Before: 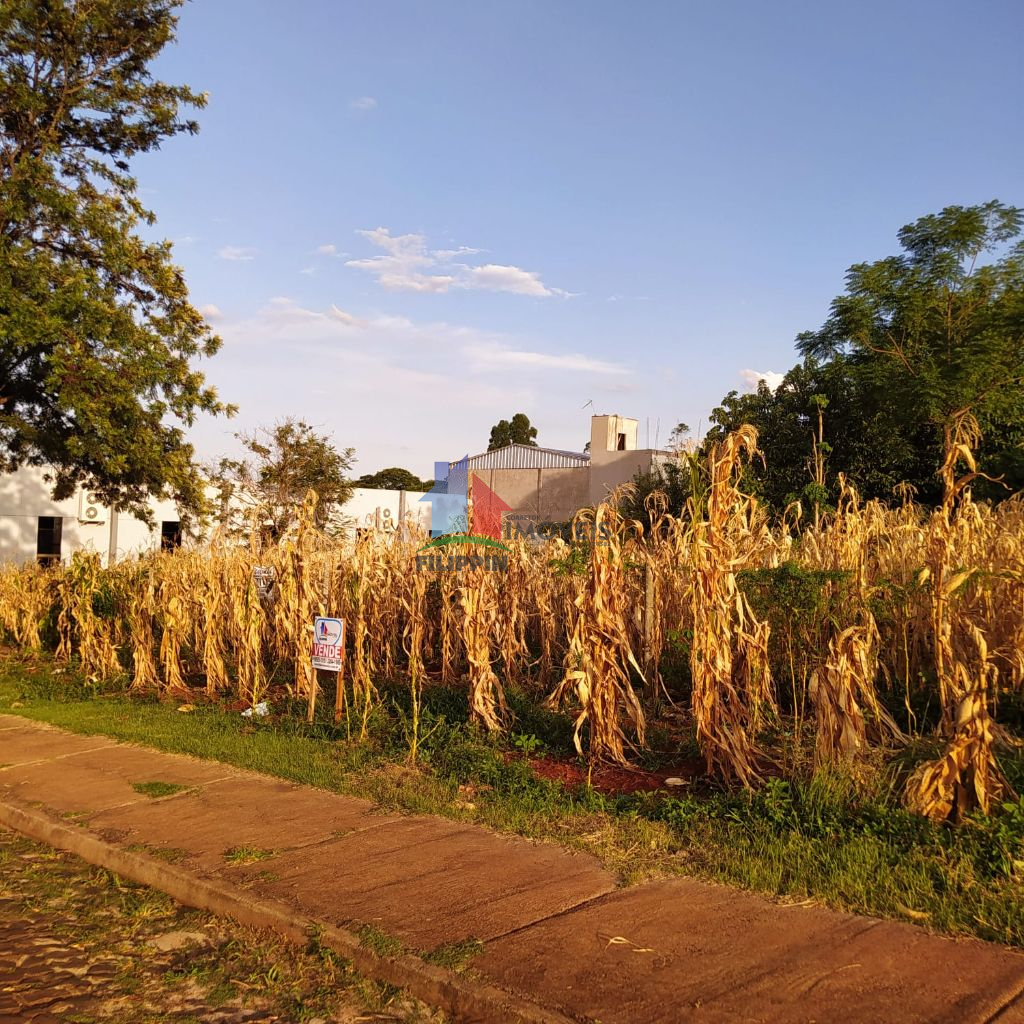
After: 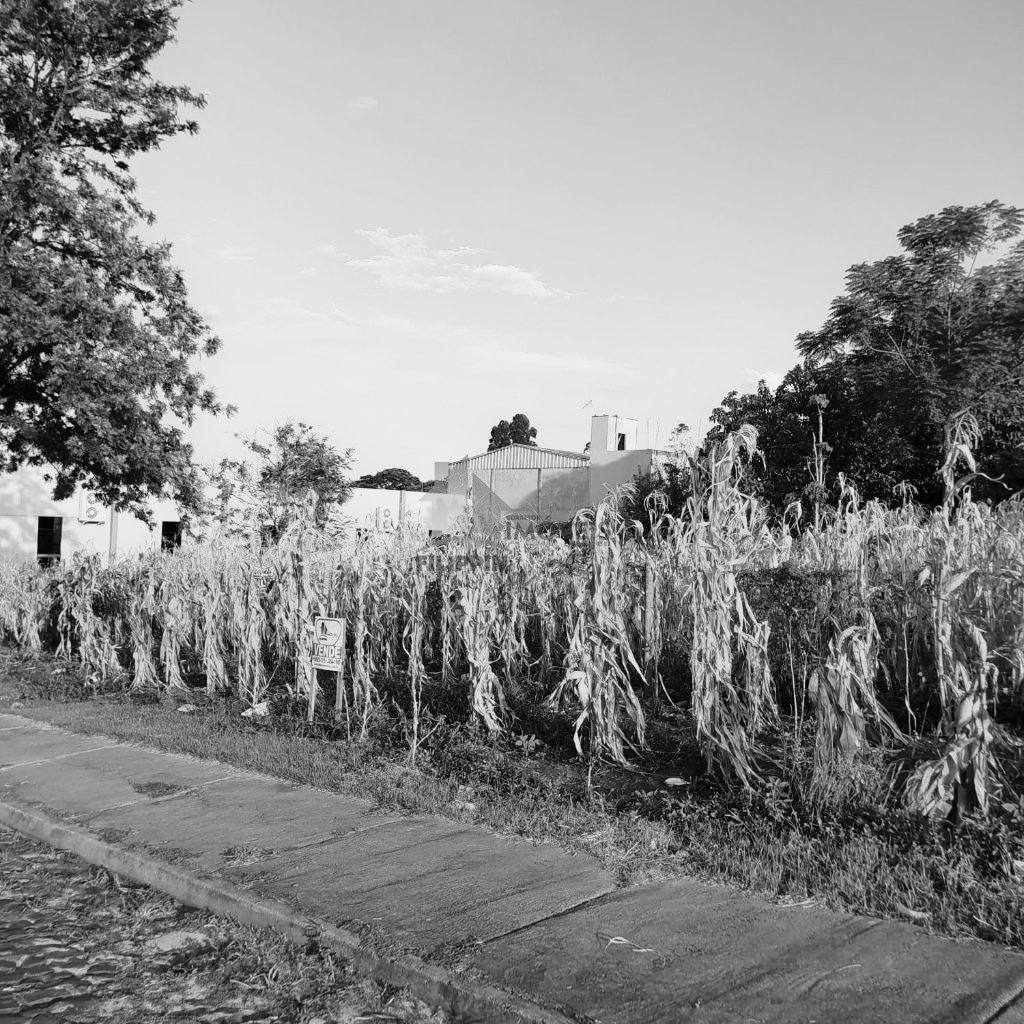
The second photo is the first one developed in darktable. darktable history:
base curve: curves: ch0 [(0, 0) (0.028, 0.03) (0.121, 0.232) (0.46, 0.748) (0.859, 0.968) (1, 1)], preserve colors none
monochrome: a 14.95, b -89.96
